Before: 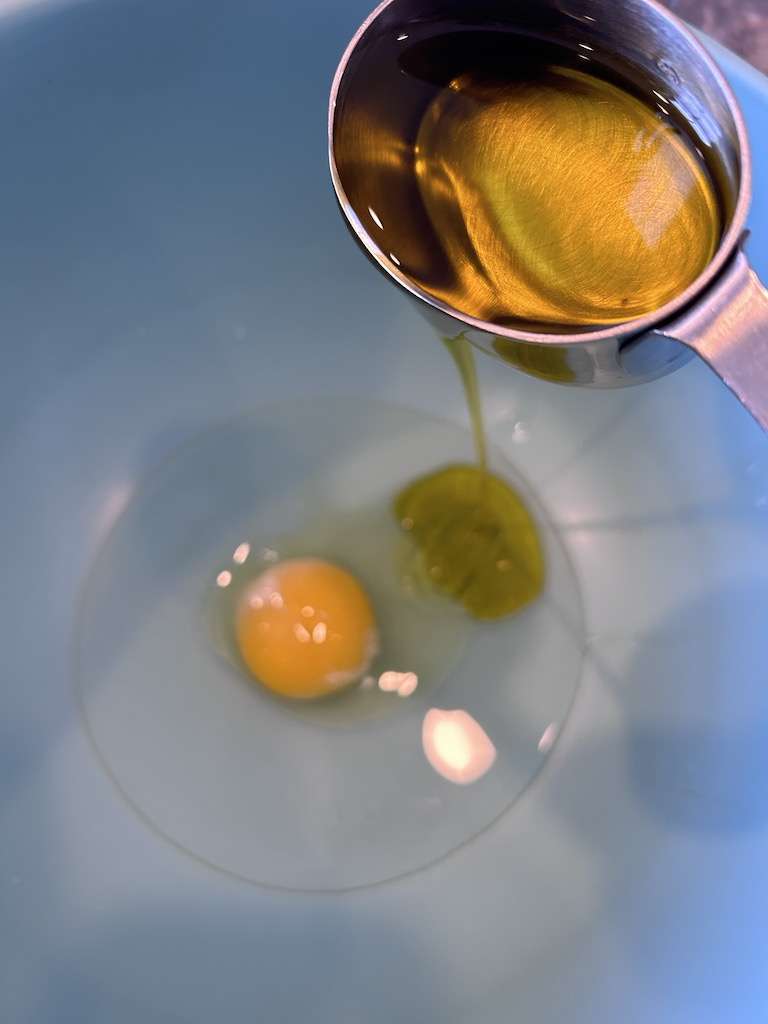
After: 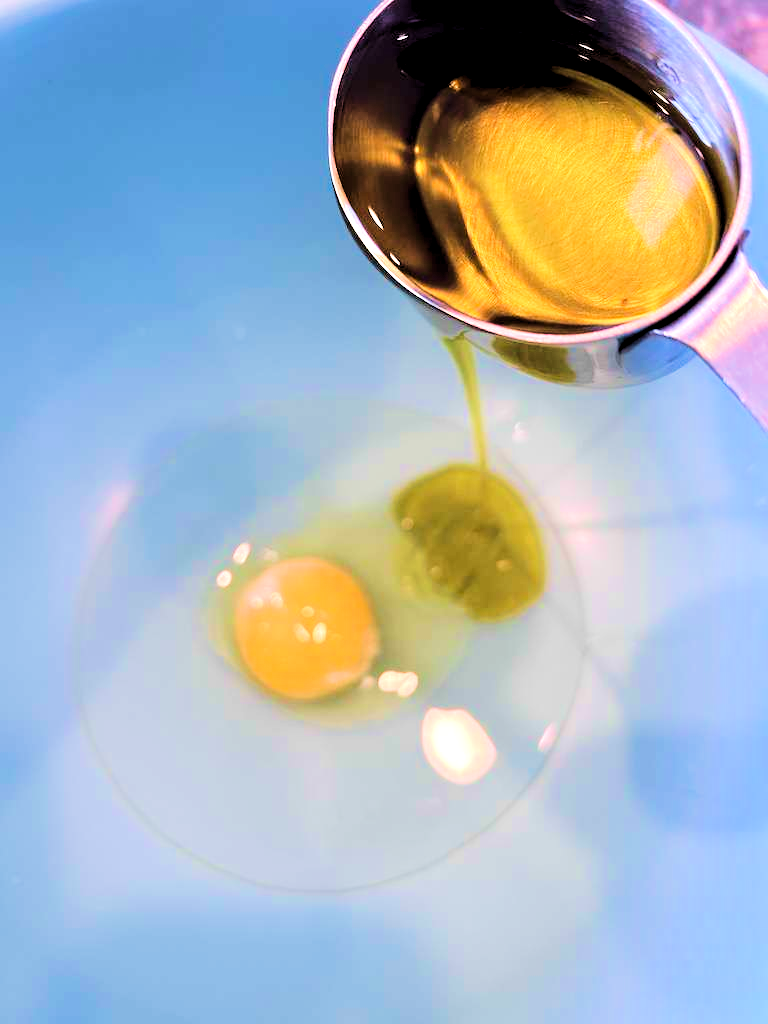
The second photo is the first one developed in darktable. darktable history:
tone equalizer: -7 EV 0.152 EV, -6 EV 0.58 EV, -5 EV 1.15 EV, -4 EV 1.35 EV, -3 EV 1.12 EV, -2 EV 0.6 EV, -1 EV 0.168 EV, edges refinement/feathering 500, mask exposure compensation -1.57 EV, preserve details no
velvia: strength 75%
levels: levels [0.062, 0.494, 0.925]
